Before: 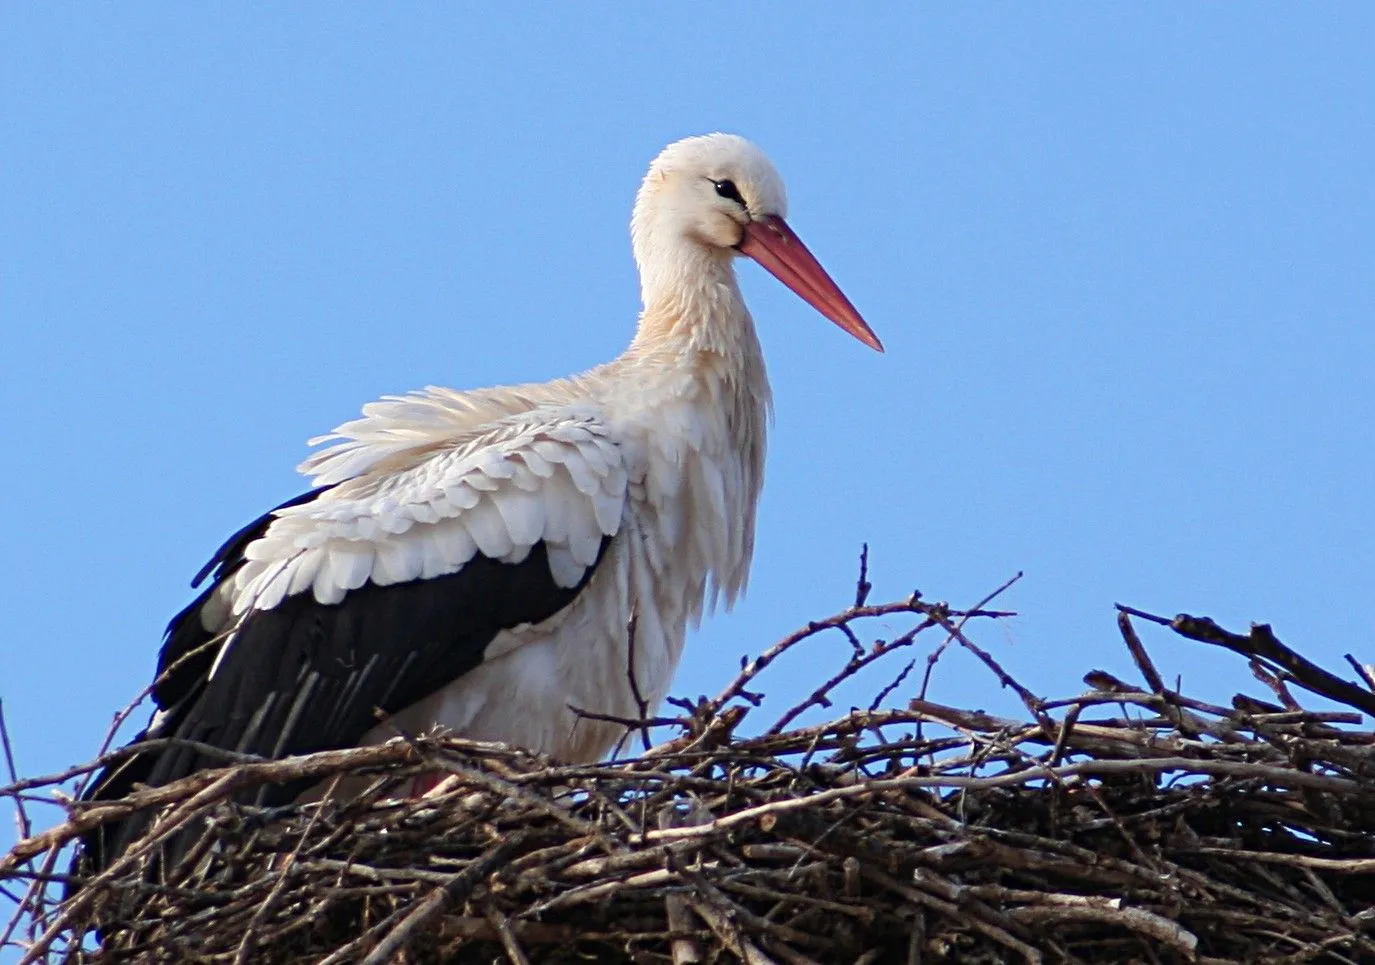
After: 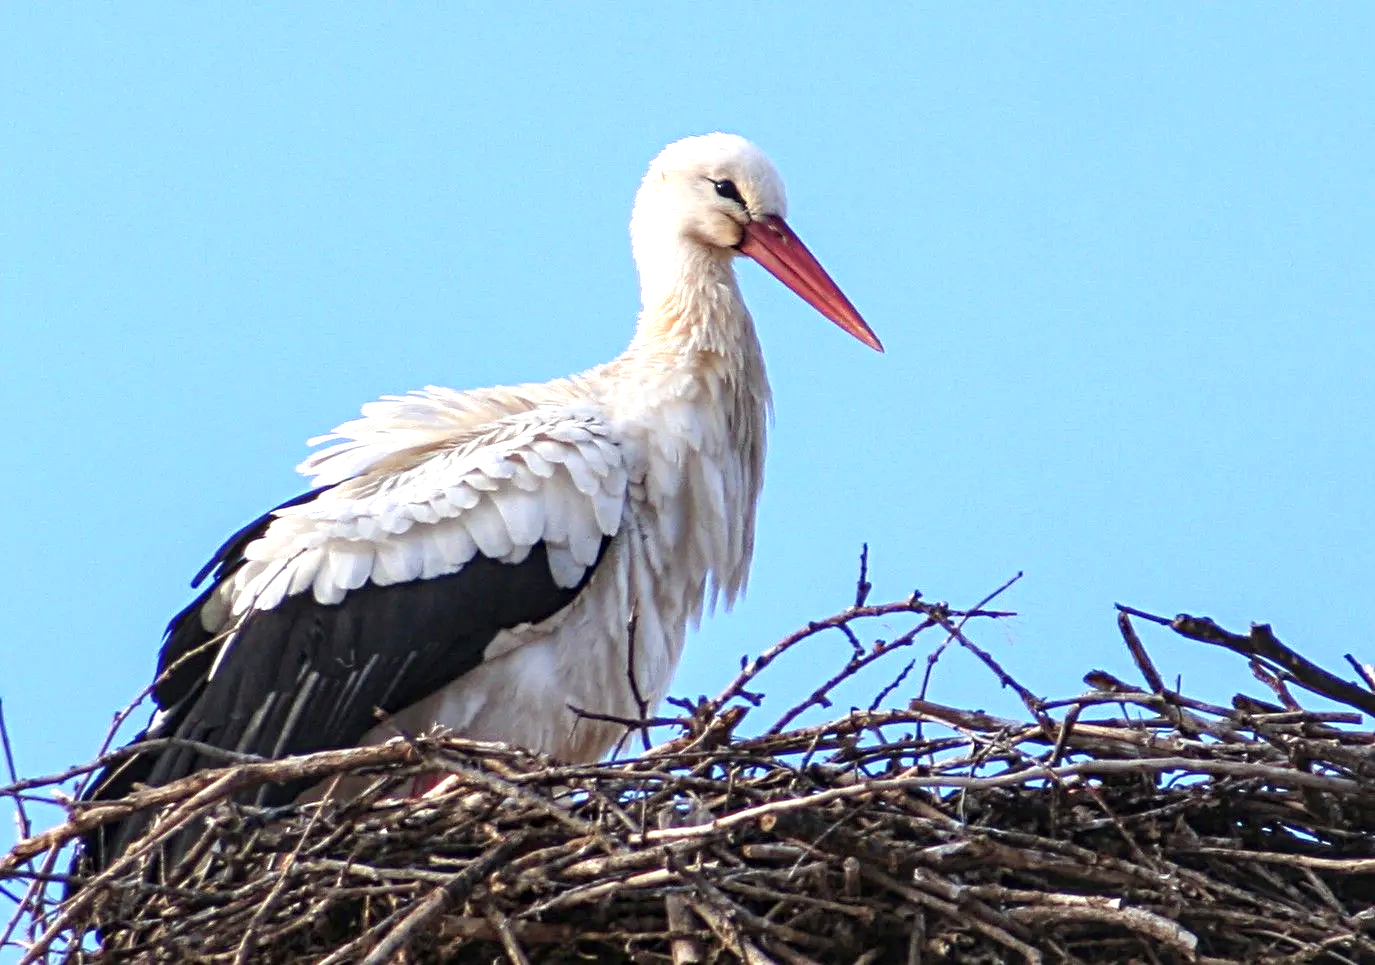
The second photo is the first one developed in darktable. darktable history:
exposure: black level correction 0, exposure 0.7 EV, compensate exposure bias true, compensate highlight preservation false
local contrast: detail 130%
